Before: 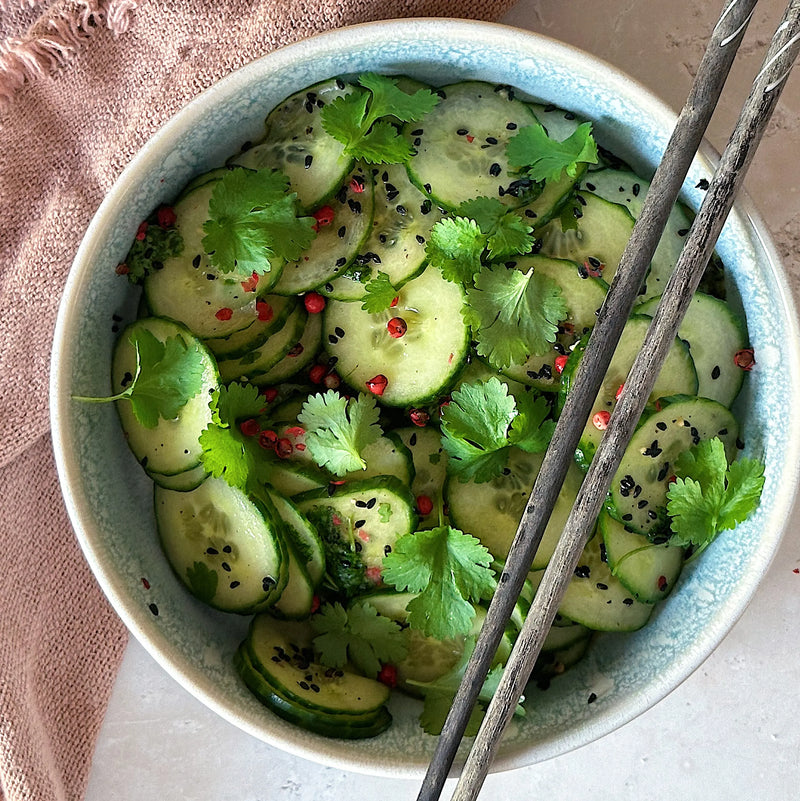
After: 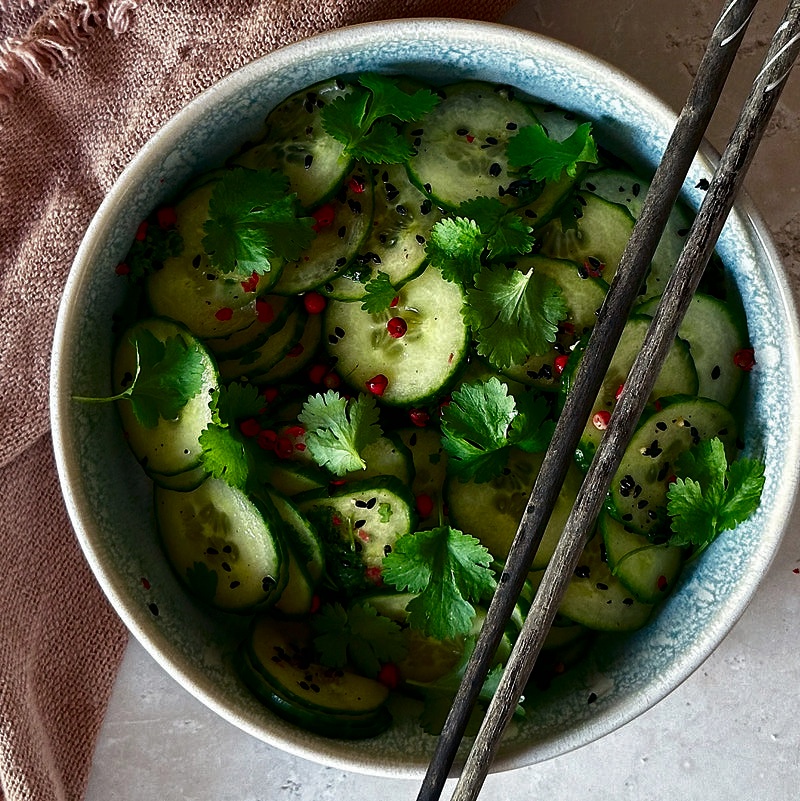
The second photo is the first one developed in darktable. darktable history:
contrast brightness saturation: brightness -0.52
